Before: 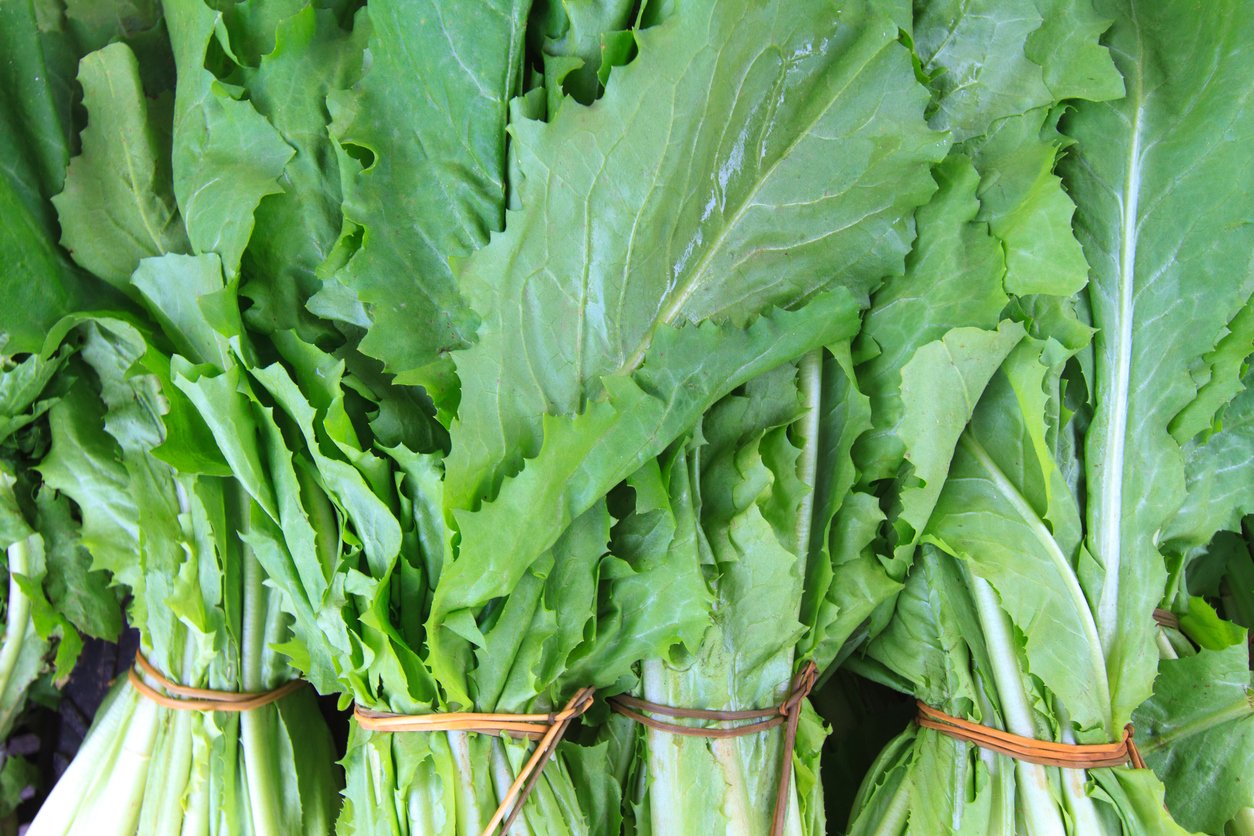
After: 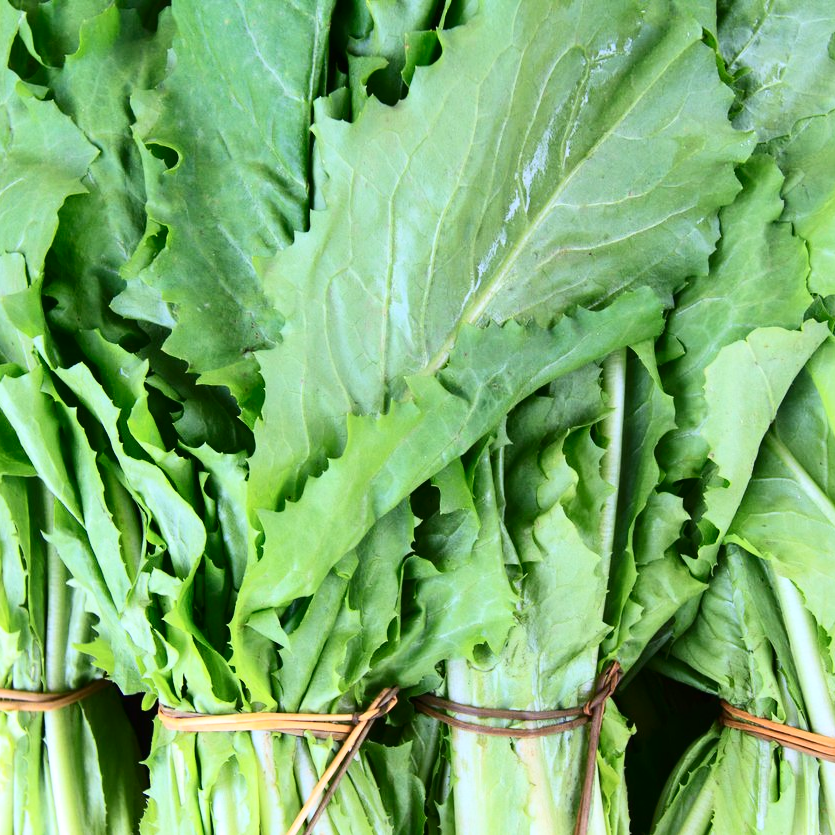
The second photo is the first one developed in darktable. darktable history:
crop and rotate: left 15.642%, right 17.702%
contrast brightness saturation: contrast 0.295
